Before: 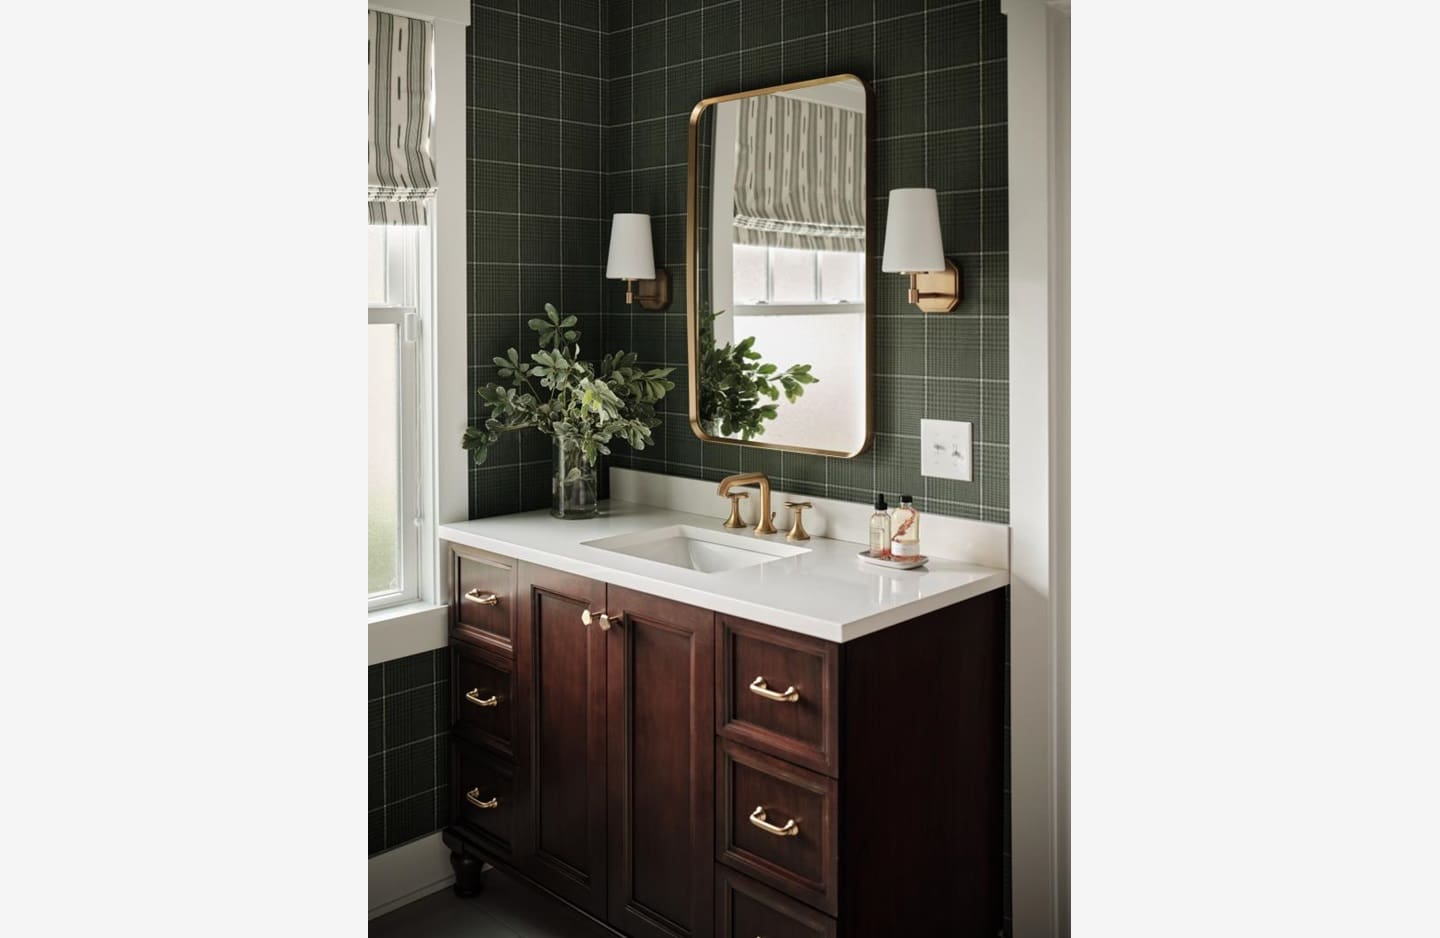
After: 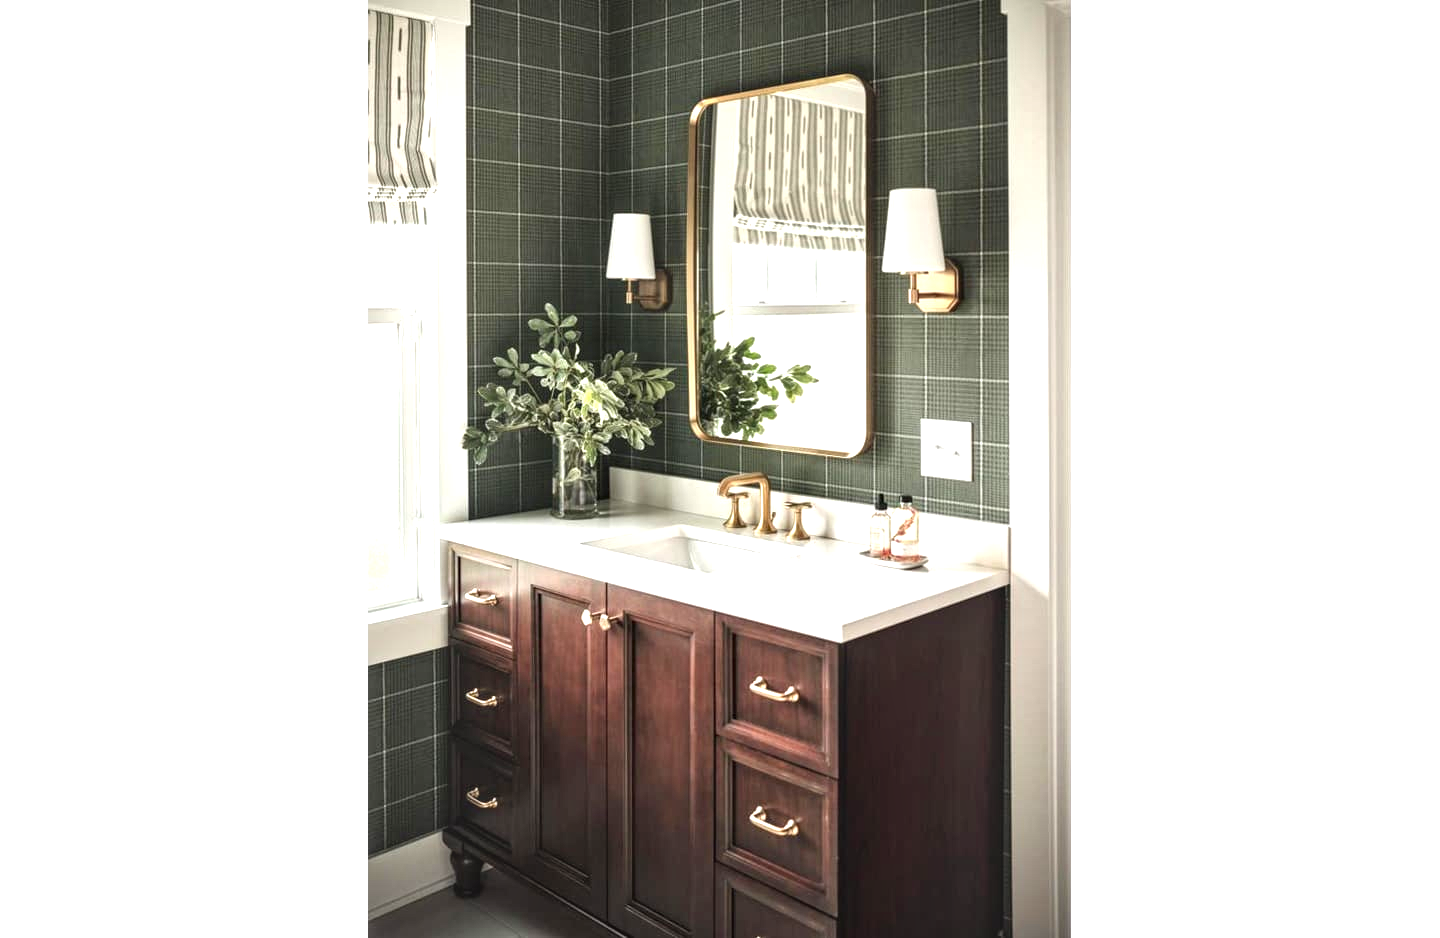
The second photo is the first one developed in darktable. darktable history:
local contrast: detail 130%
exposure: black level correction 0, exposure 1.2 EV, compensate exposure bias true, compensate highlight preservation false
